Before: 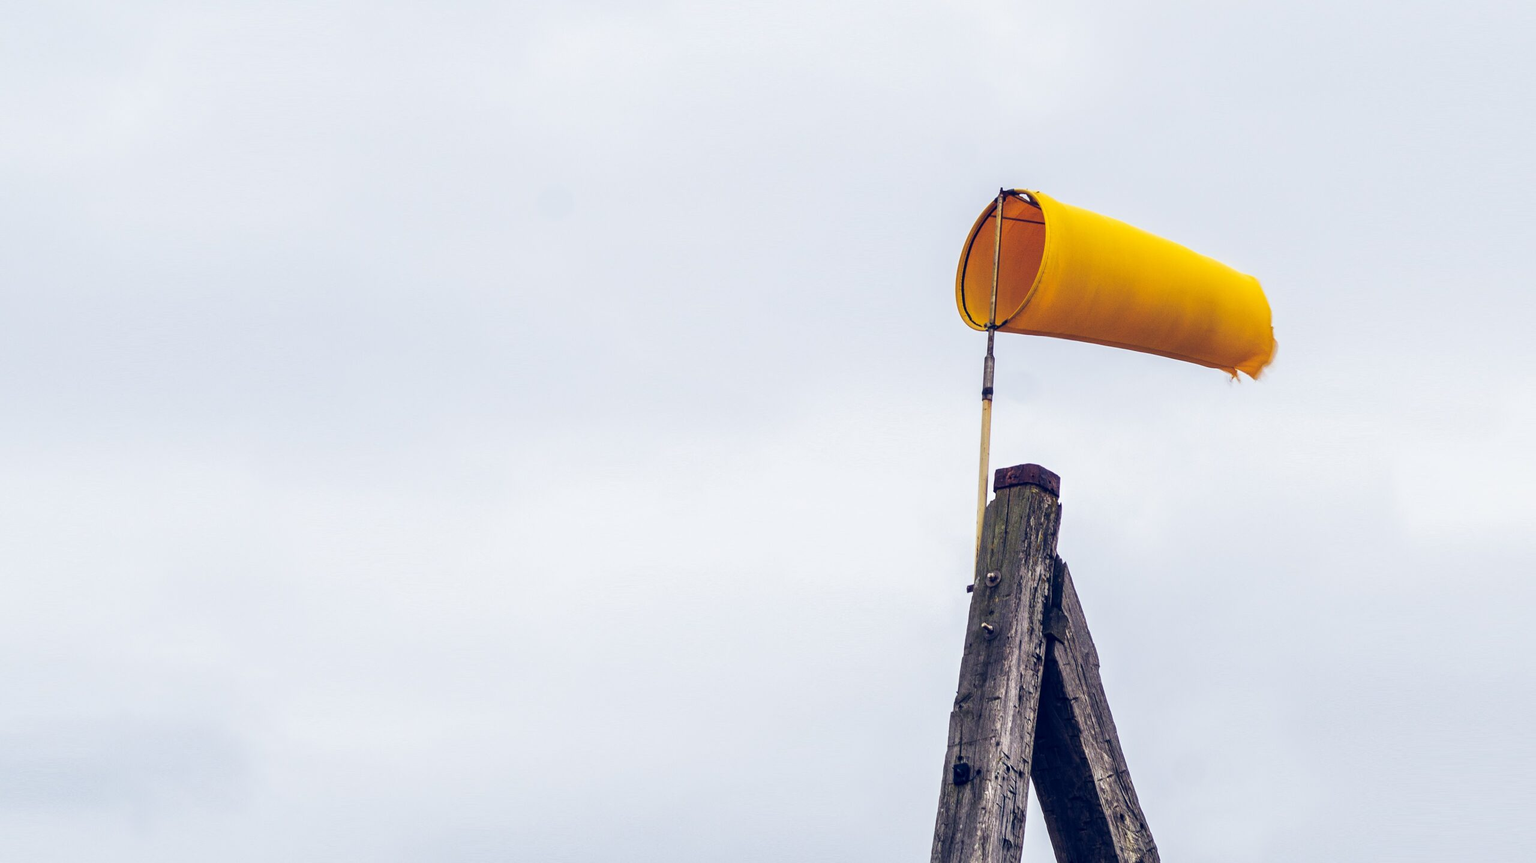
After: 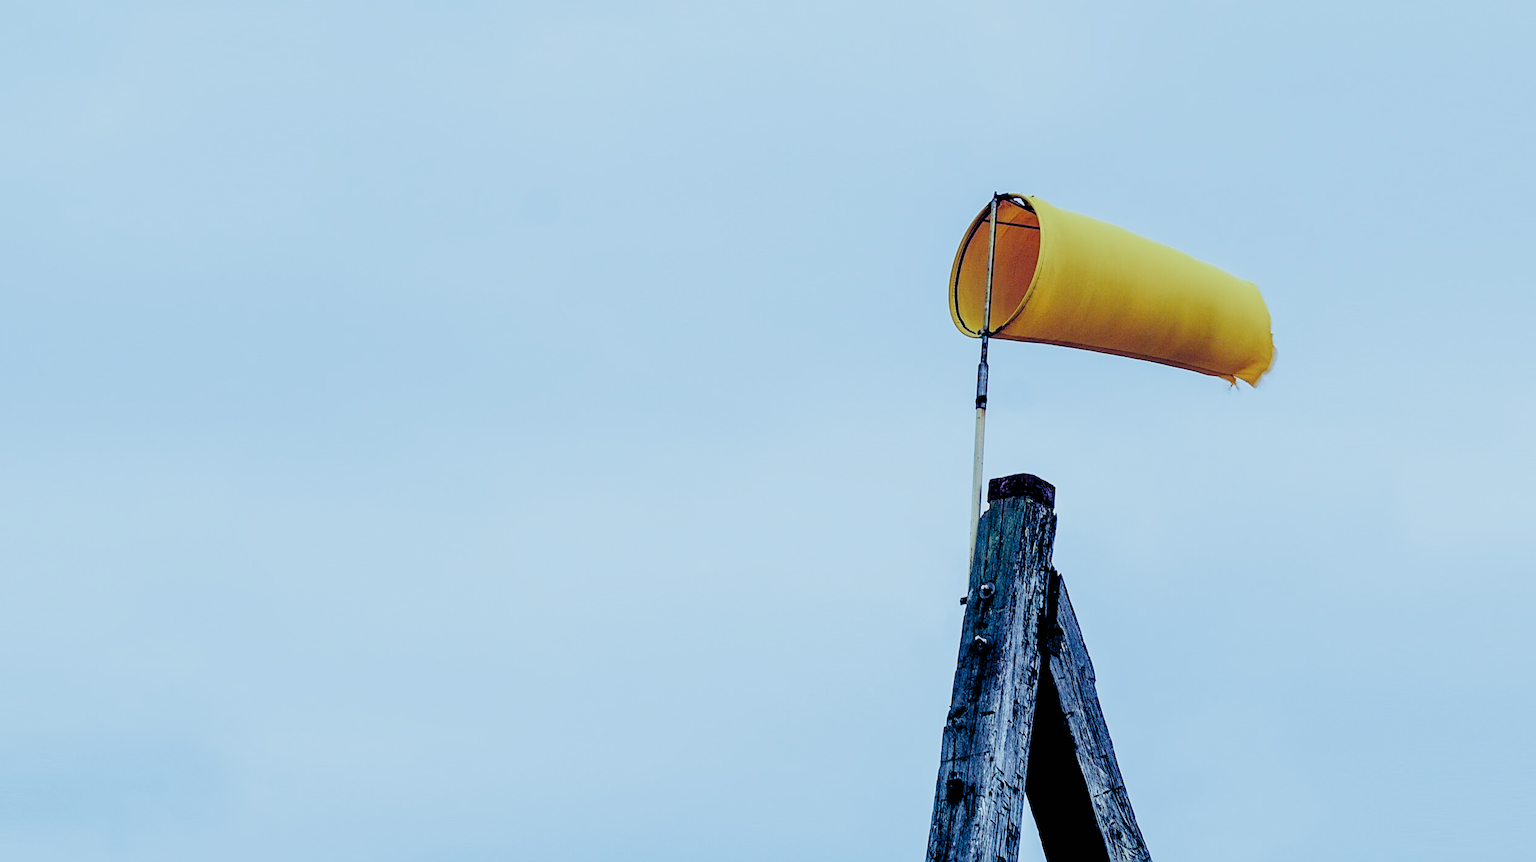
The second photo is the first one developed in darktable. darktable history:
crop: left 1.743%, right 0.268%, bottom 2.011%
color calibration: illuminant custom, x 0.432, y 0.395, temperature 3098 K
filmic rgb: black relative exposure -2.85 EV, white relative exposure 4.56 EV, hardness 1.77, contrast 1.25, preserve chrominance no, color science v5 (2021)
sharpen: on, module defaults
